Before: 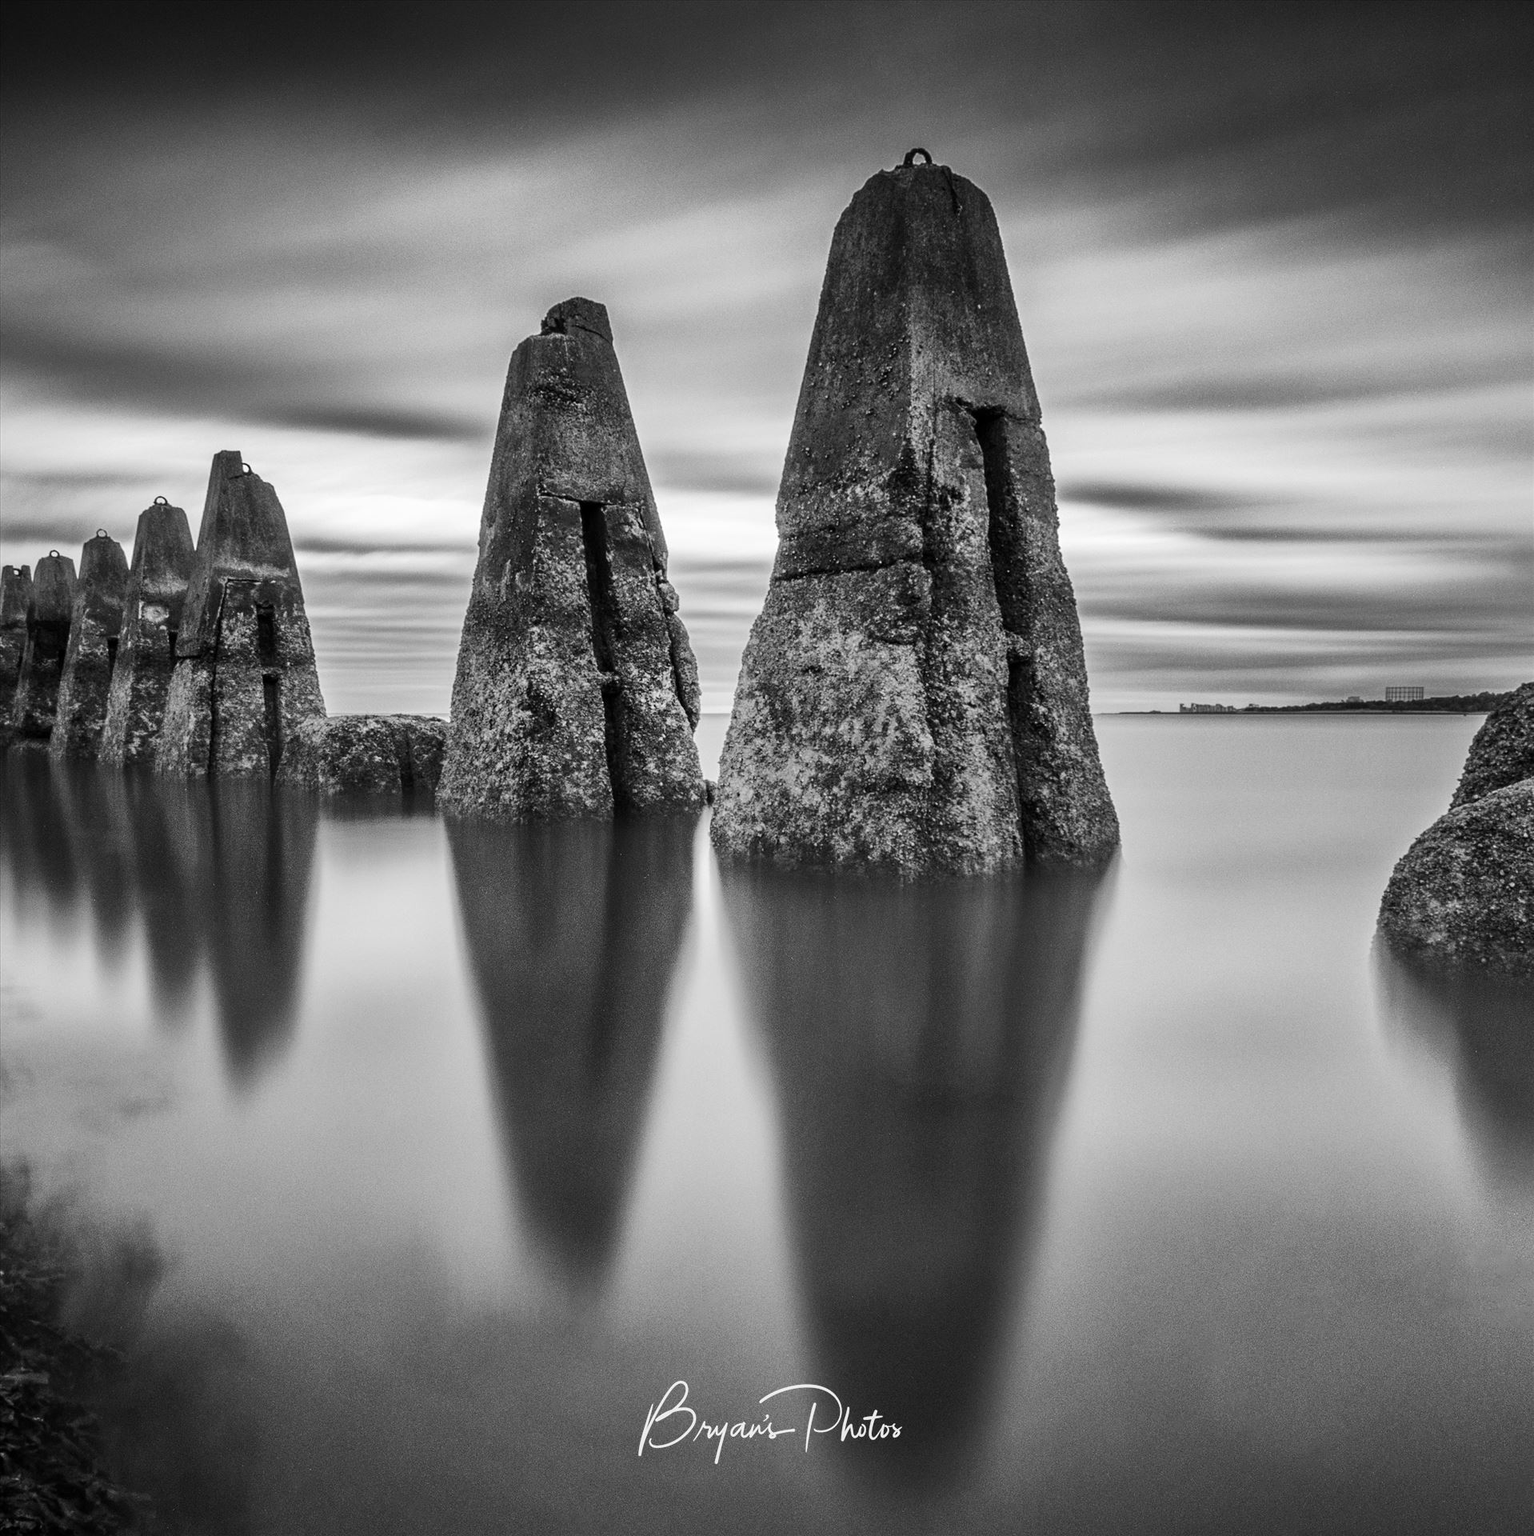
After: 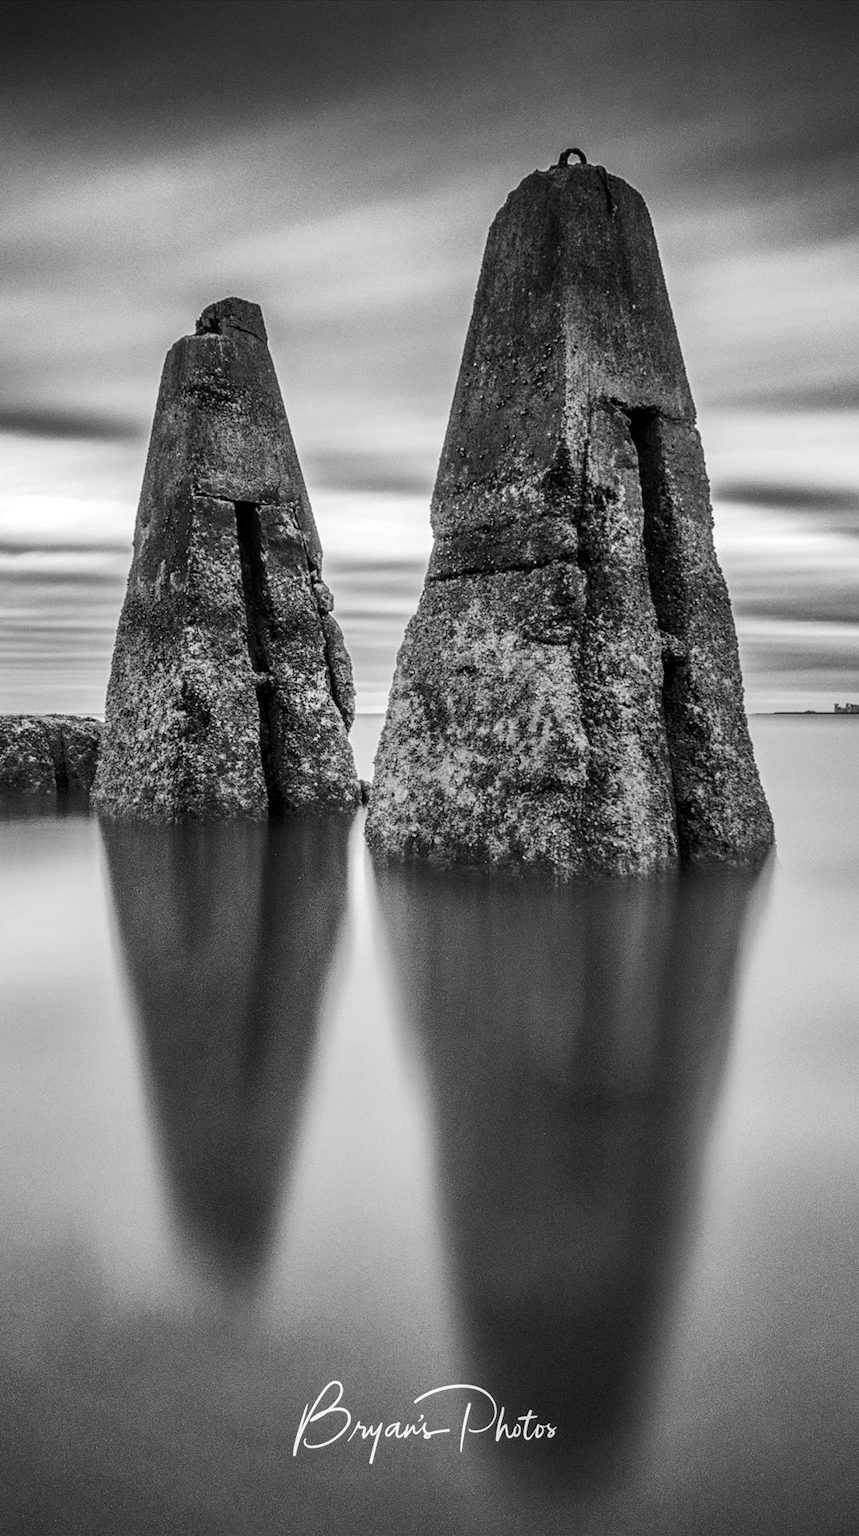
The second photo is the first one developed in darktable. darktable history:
local contrast: on, module defaults
crop and rotate: left 22.557%, right 21.428%
